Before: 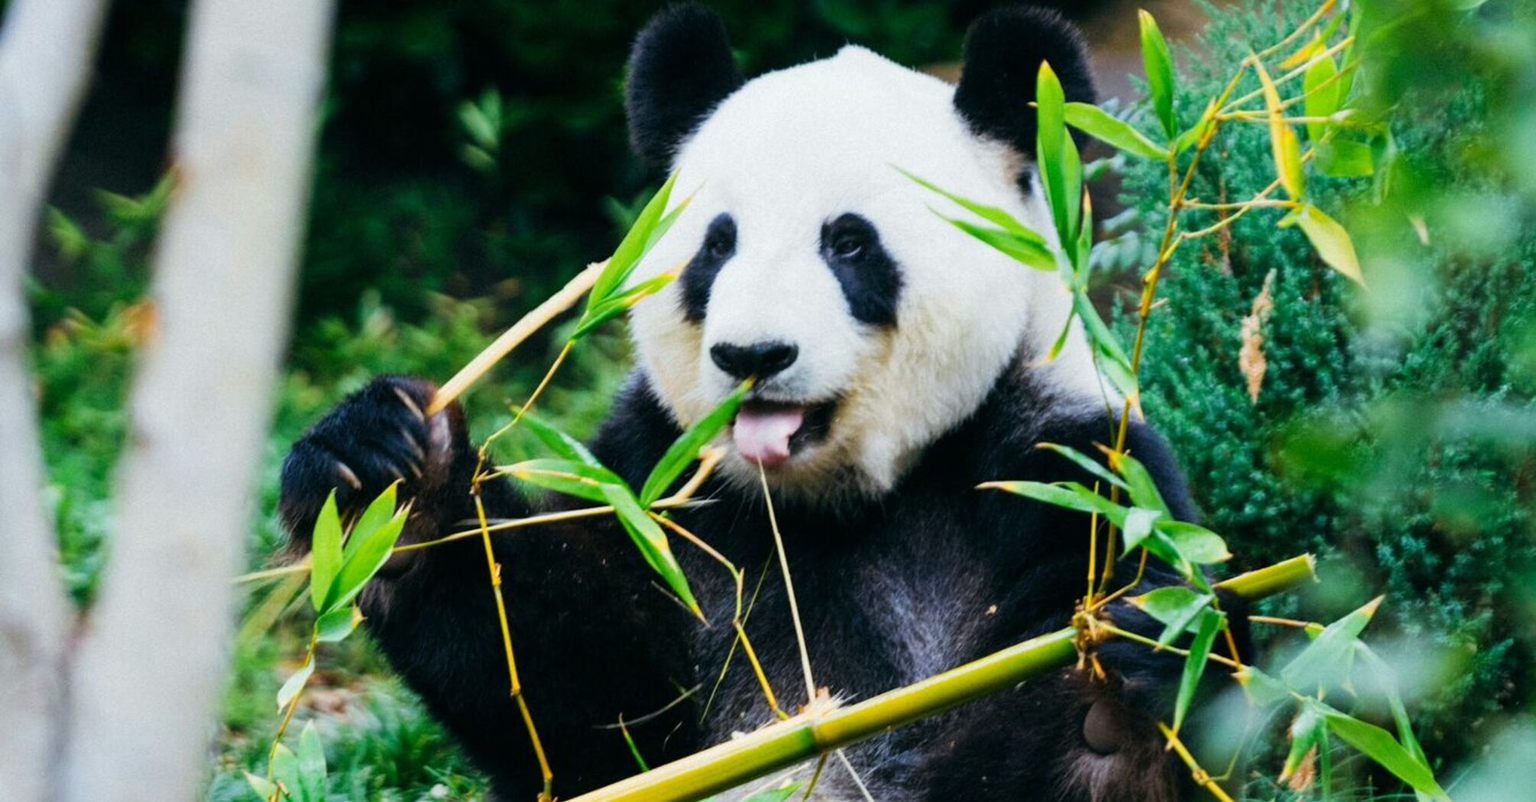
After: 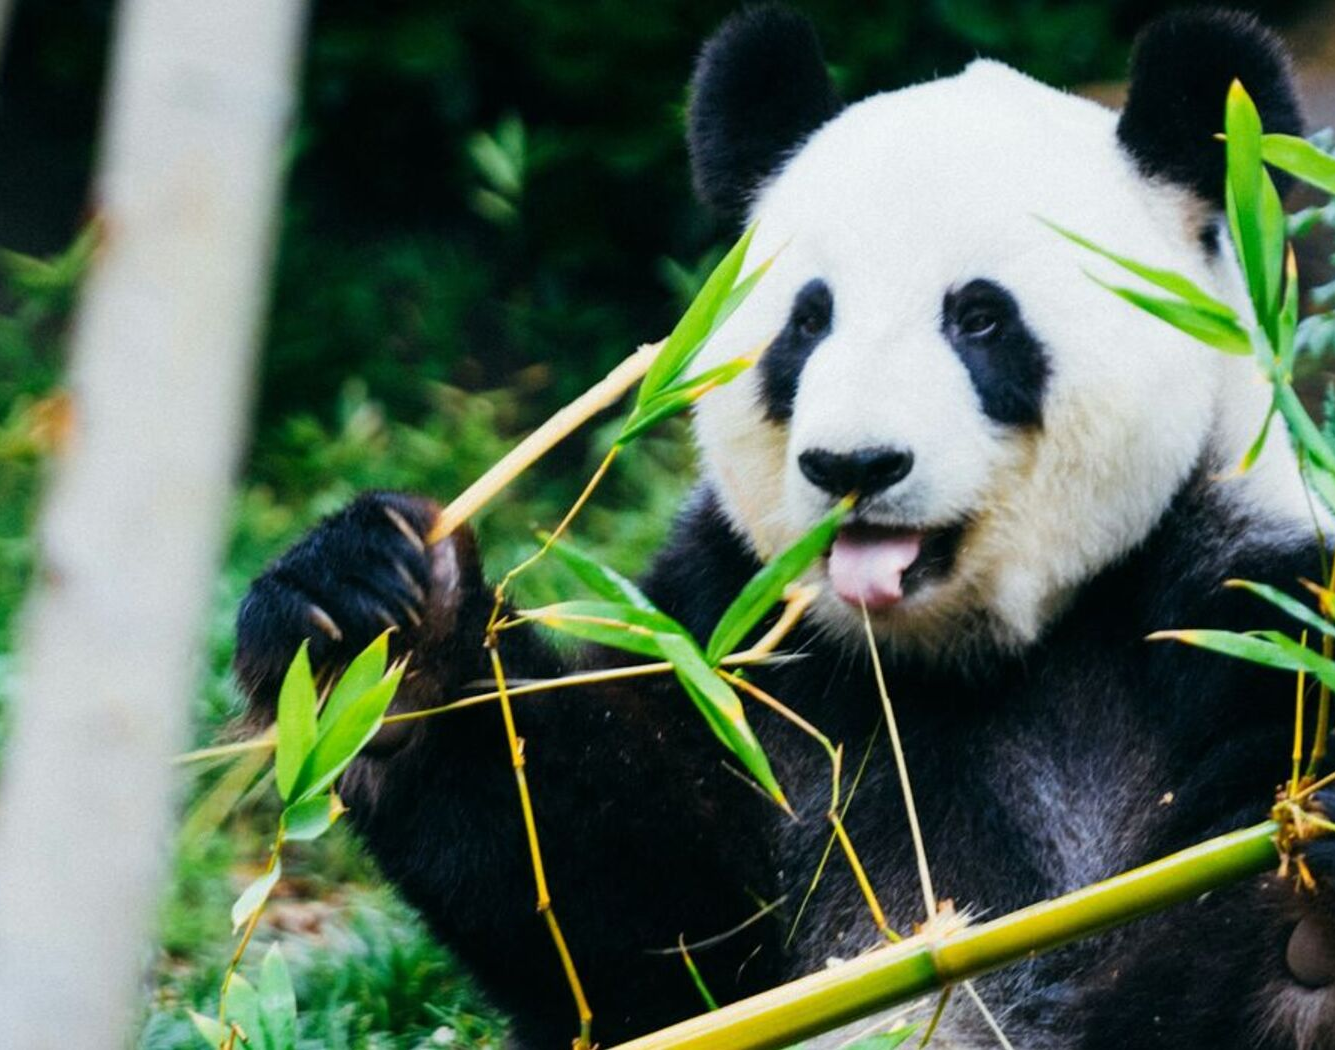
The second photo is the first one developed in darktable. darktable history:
crop and rotate: left 6.539%, right 27.039%
